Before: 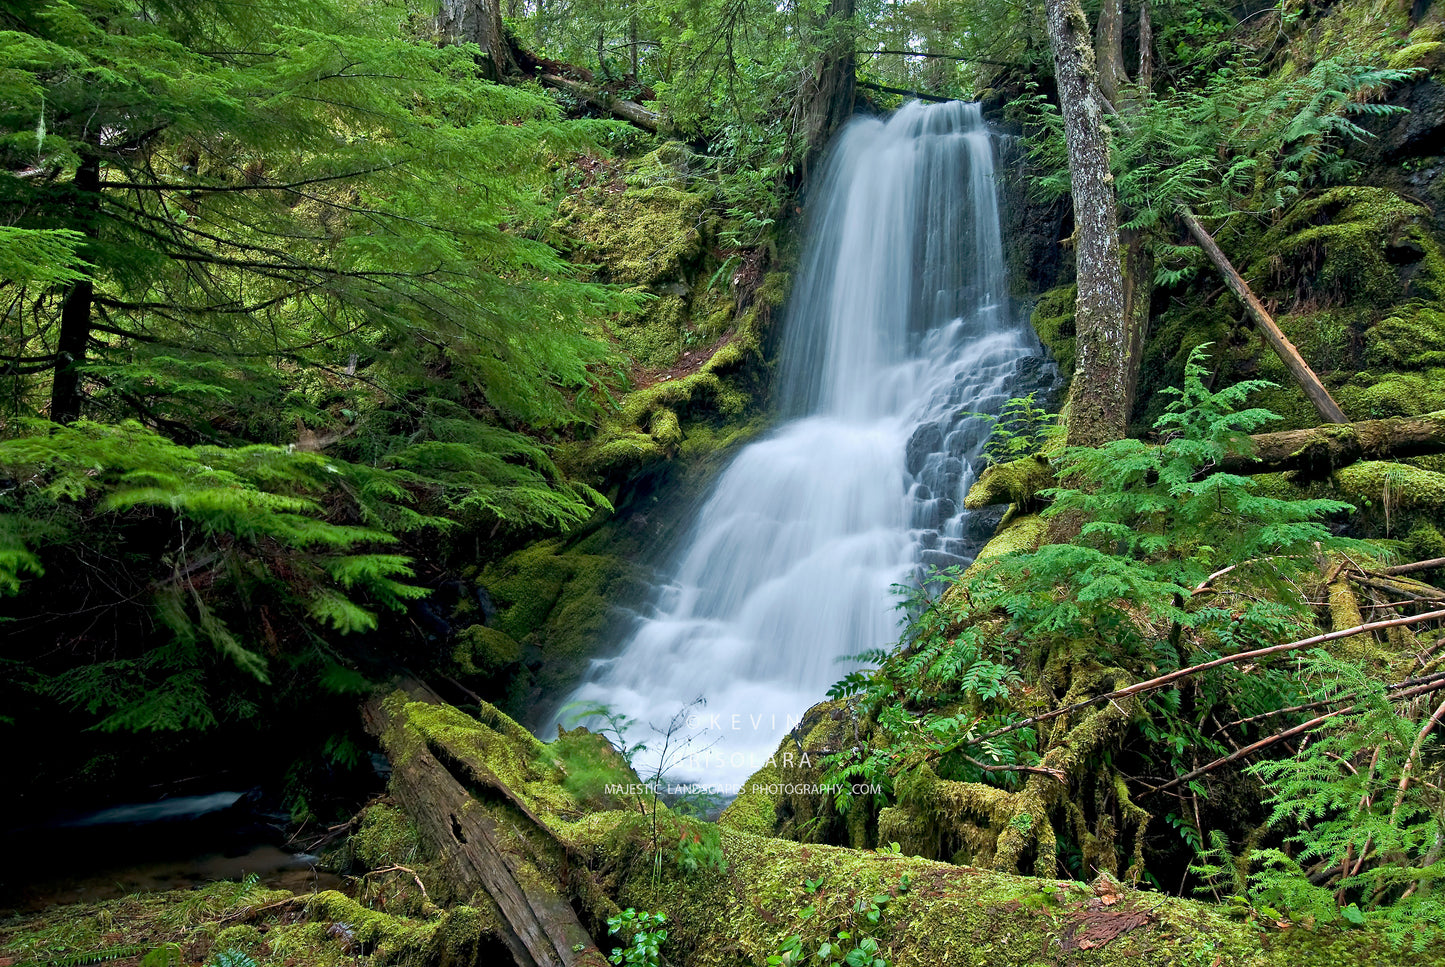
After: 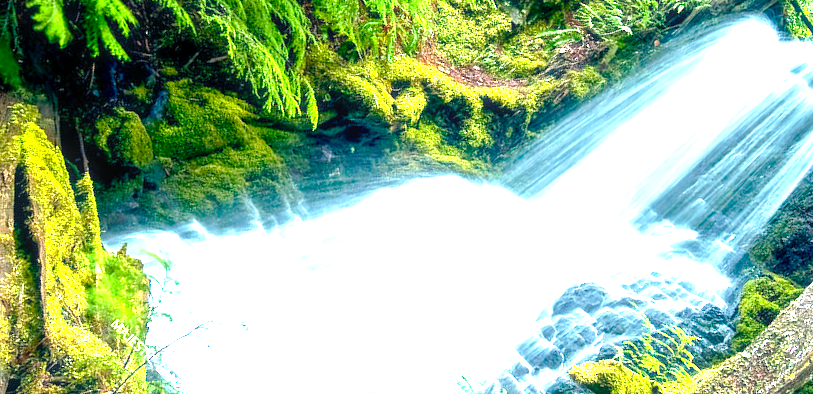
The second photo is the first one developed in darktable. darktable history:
exposure: exposure 2.204 EV, compensate highlight preservation false
crop and rotate: angle -44.31°, top 16.419%, right 0.976%, bottom 11.753%
local contrast: detail 130%
color balance rgb: power › luminance -7.754%, power › chroma 1.082%, power › hue 216.2°, highlights gain › chroma 3.09%, highlights gain › hue 75.84°, perceptual saturation grading › global saturation 40.792%, perceptual saturation grading › highlights -25.887%, perceptual saturation grading › mid-tones 35.54%, perceptual saturation grading › shadows 35.433%, global vibrance 25.047%
haze removal: strength -0.051, compatibility mode true, adaptive false
contrast brightness saturation: saturation -0.056
